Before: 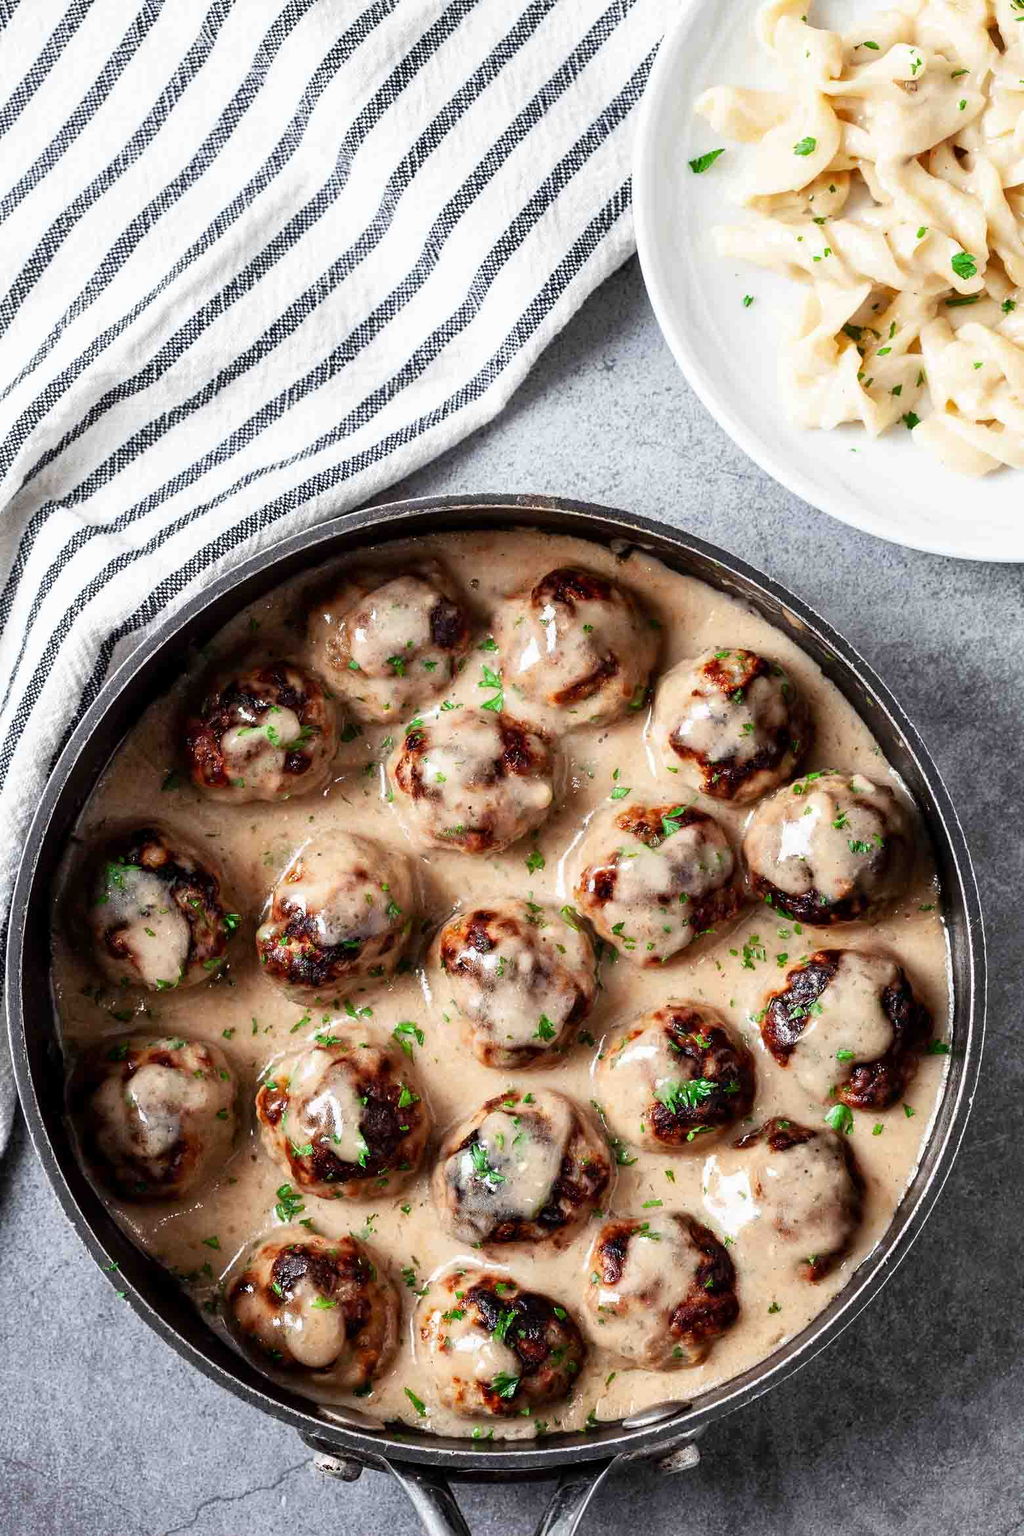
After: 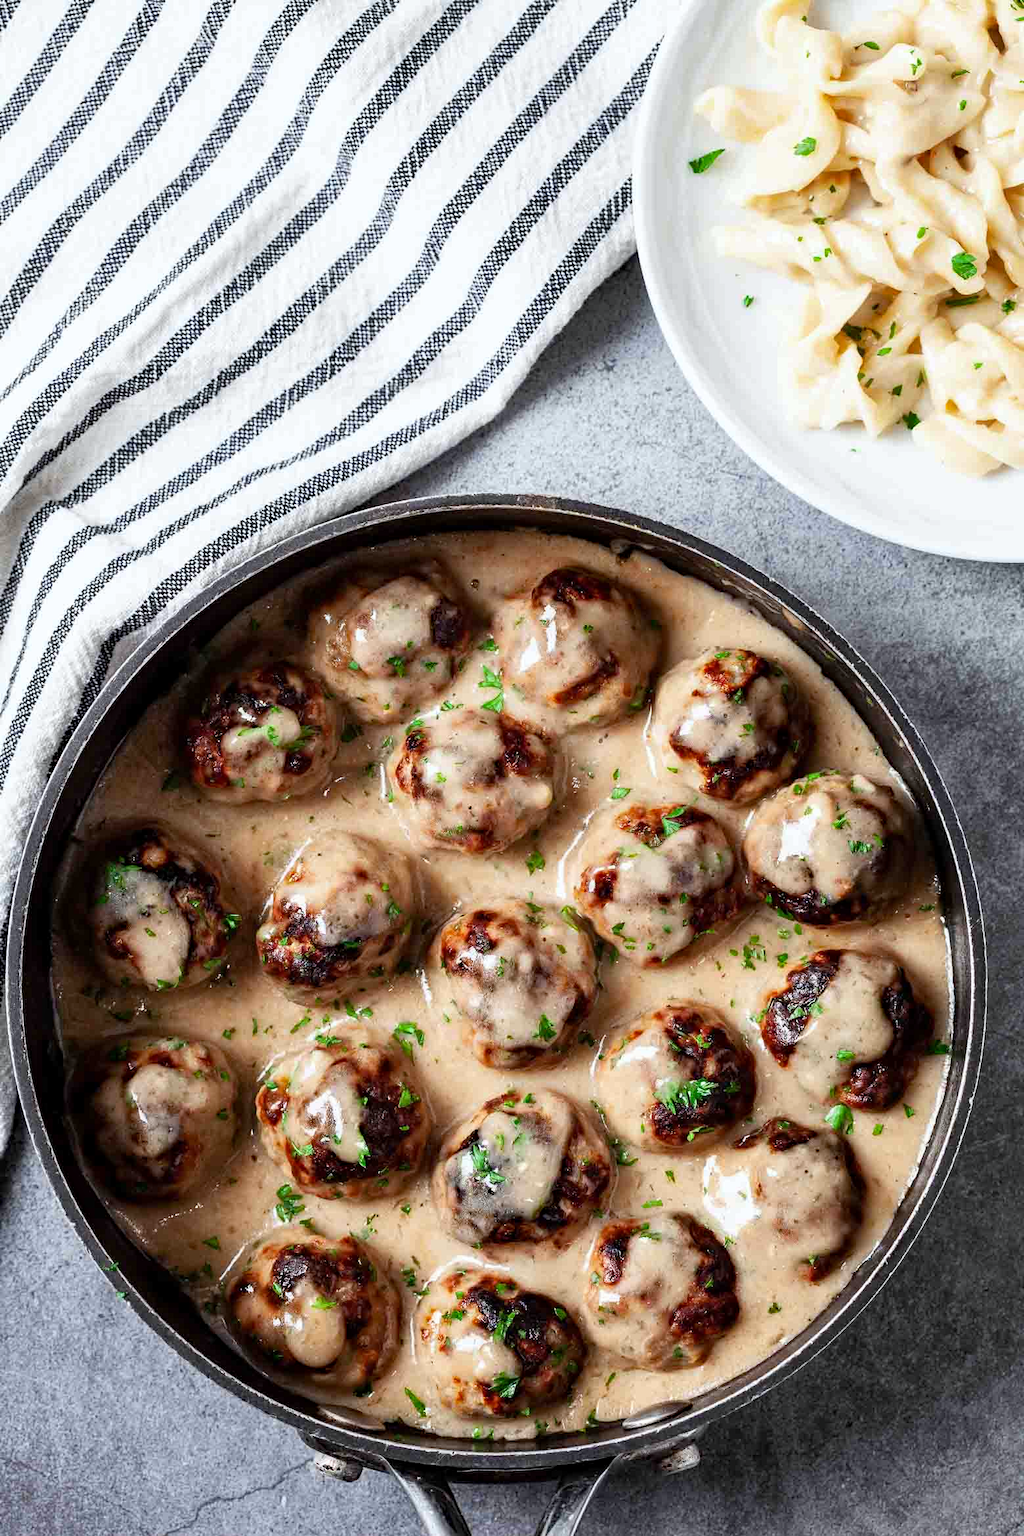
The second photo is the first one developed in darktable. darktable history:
haze removal: compatibility mode true, adaptive false
white balance: red 0.986, blue 1.01
